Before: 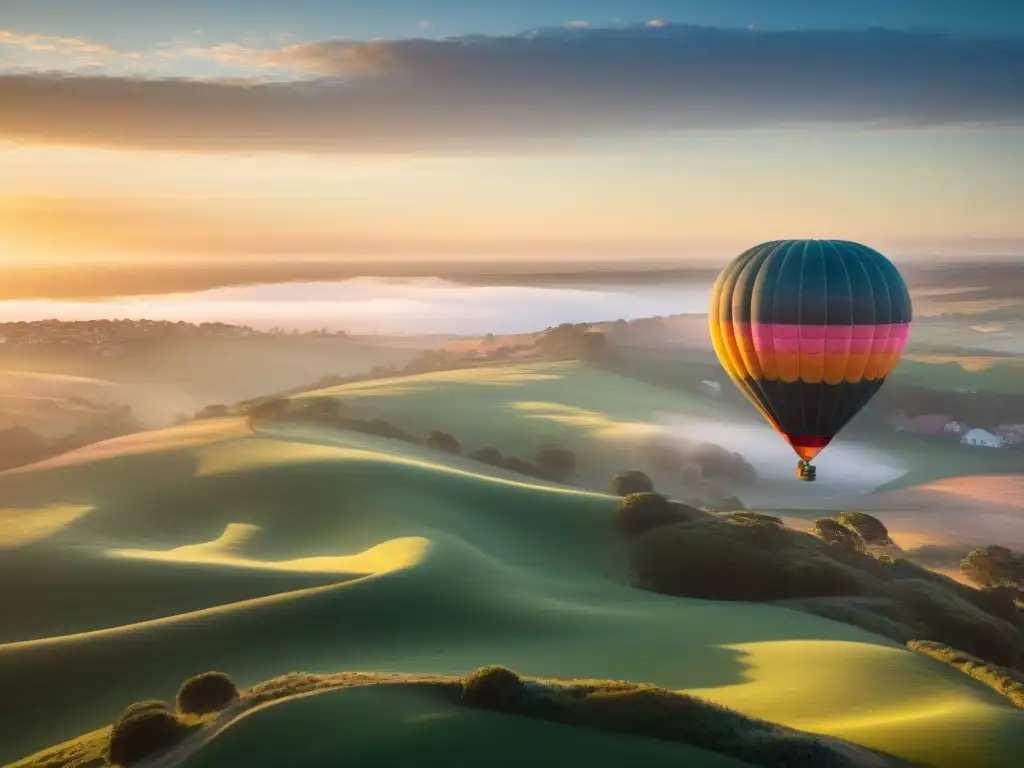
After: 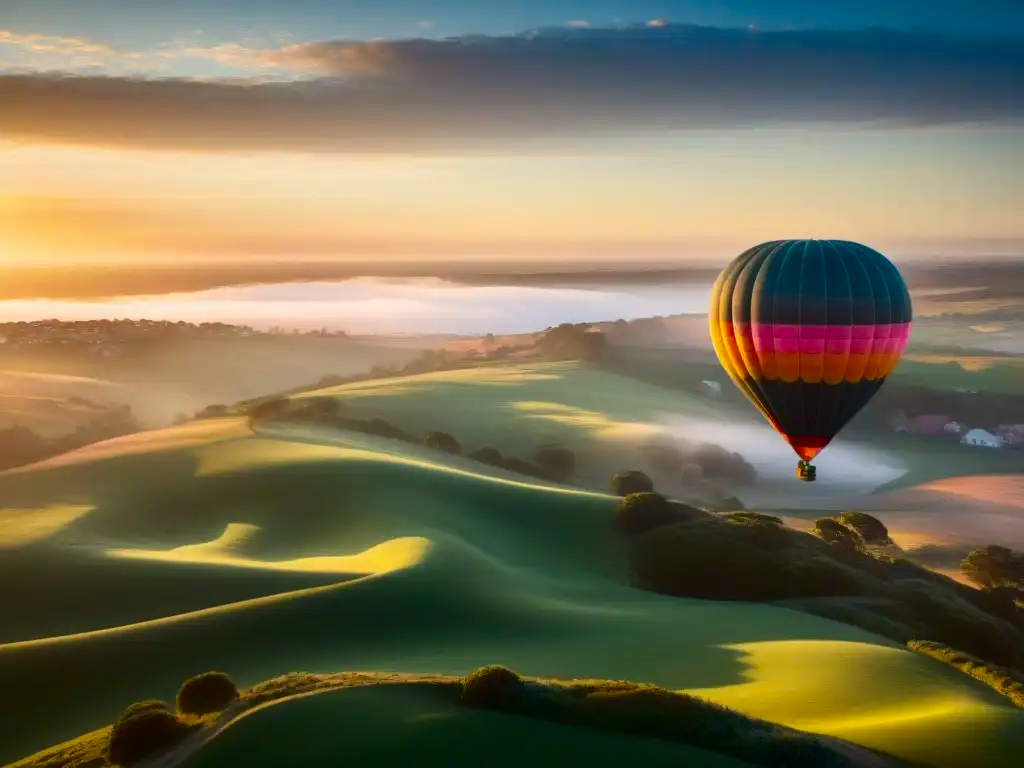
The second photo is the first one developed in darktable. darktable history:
contrast brightness saturation: contrast 0.124, brightness -0.125, saturation 0.199
